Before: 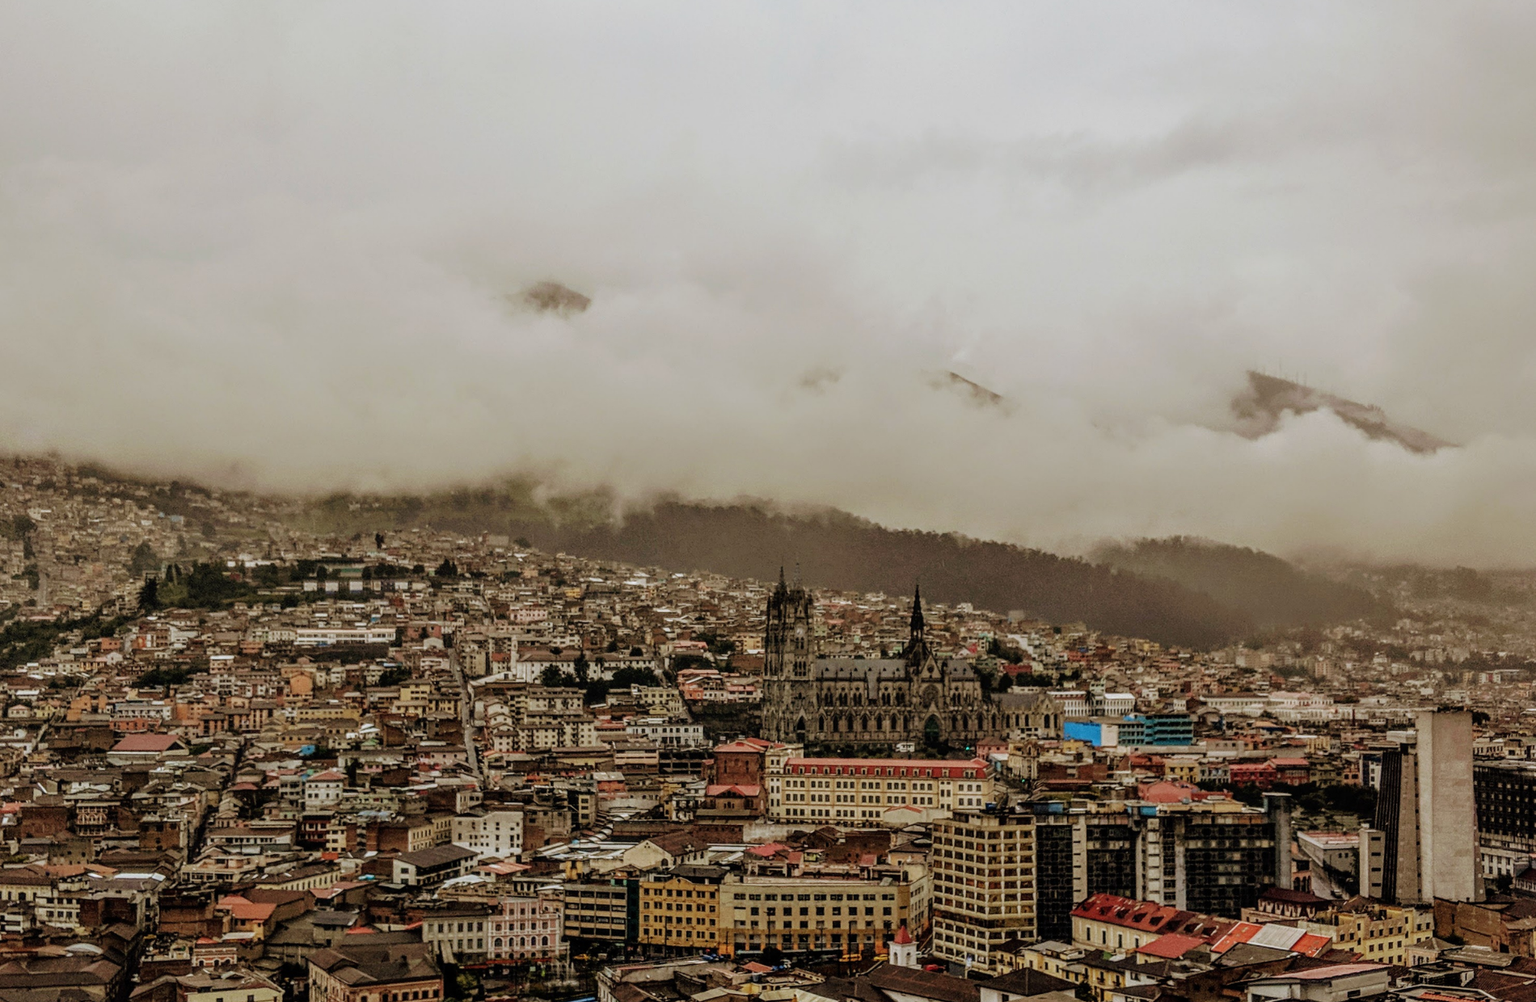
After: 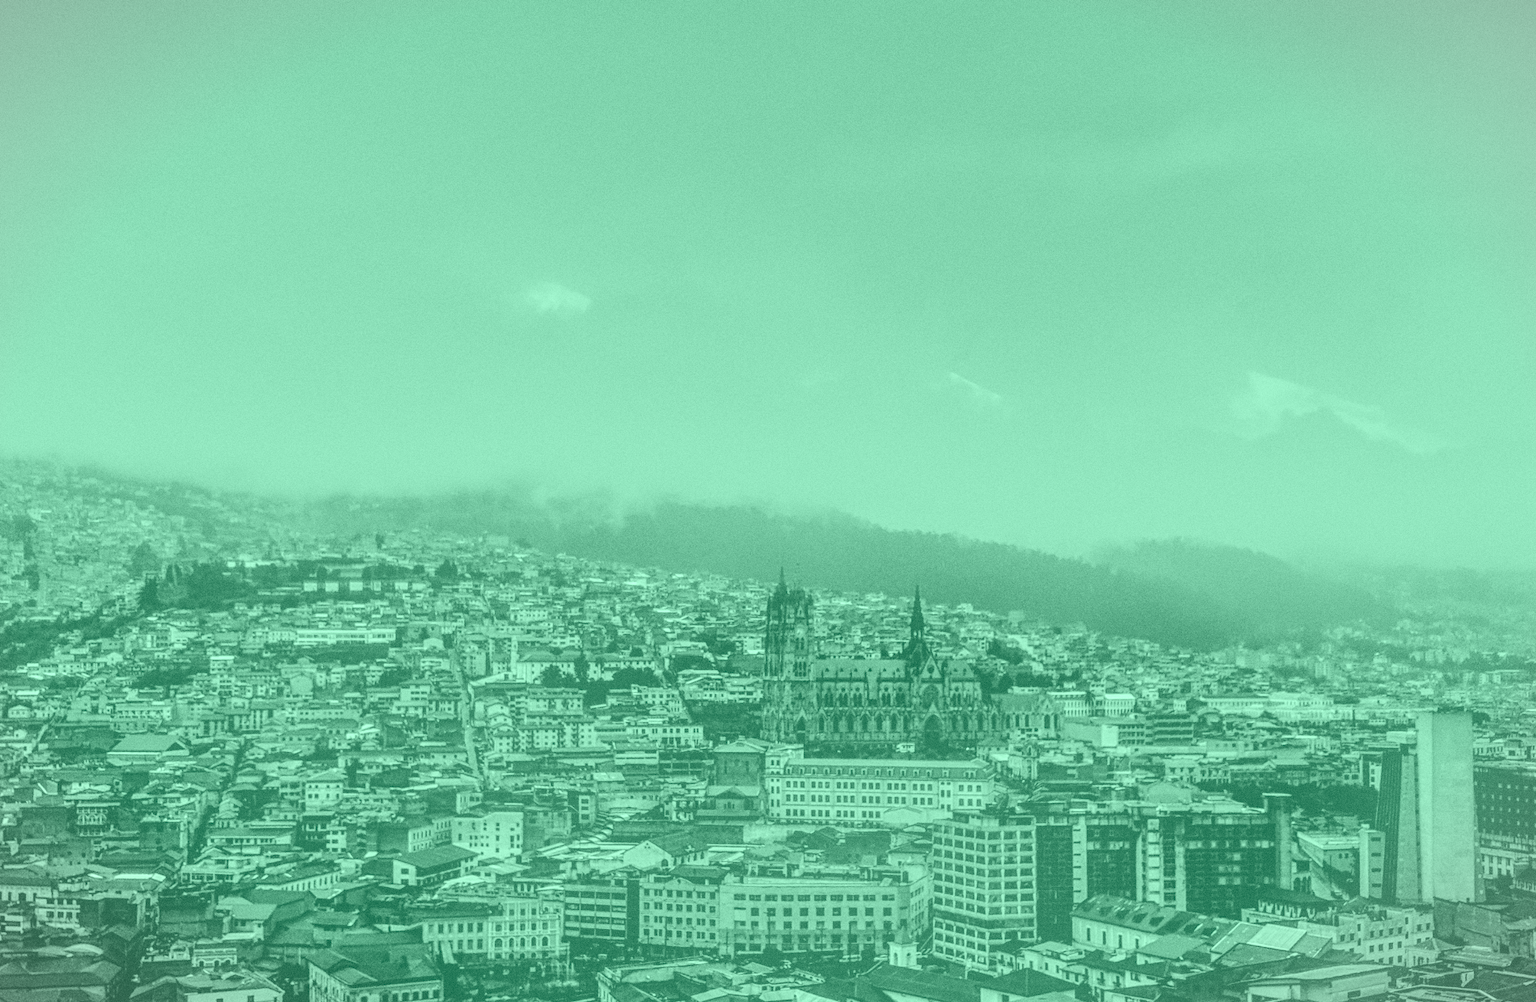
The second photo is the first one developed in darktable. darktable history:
grain: coarseness 0.09 ISO
tone equalizer: -8 EV -0.75 EV, -7 EV -0.7 EV, -6 EV -0.6 EV, -5 EV -0.4 EV, -3 EV 0.4 EV, -2 EV 0.6 EV, -1 EV 0.7 EV, +0 EV 0.75 EV, edges refinement/feathering 500, mask exposure compensation -1.57 EV, preserve details no
vignetting: fall-off start 100%, brightness -0.282, width/height ratio 1.31
colorize: hue 147.6°, saturation 65%, lightness 21.64%
bloom: on, module defaults
exposure: exposure 0.943 EV, compensate highlight preservation false
